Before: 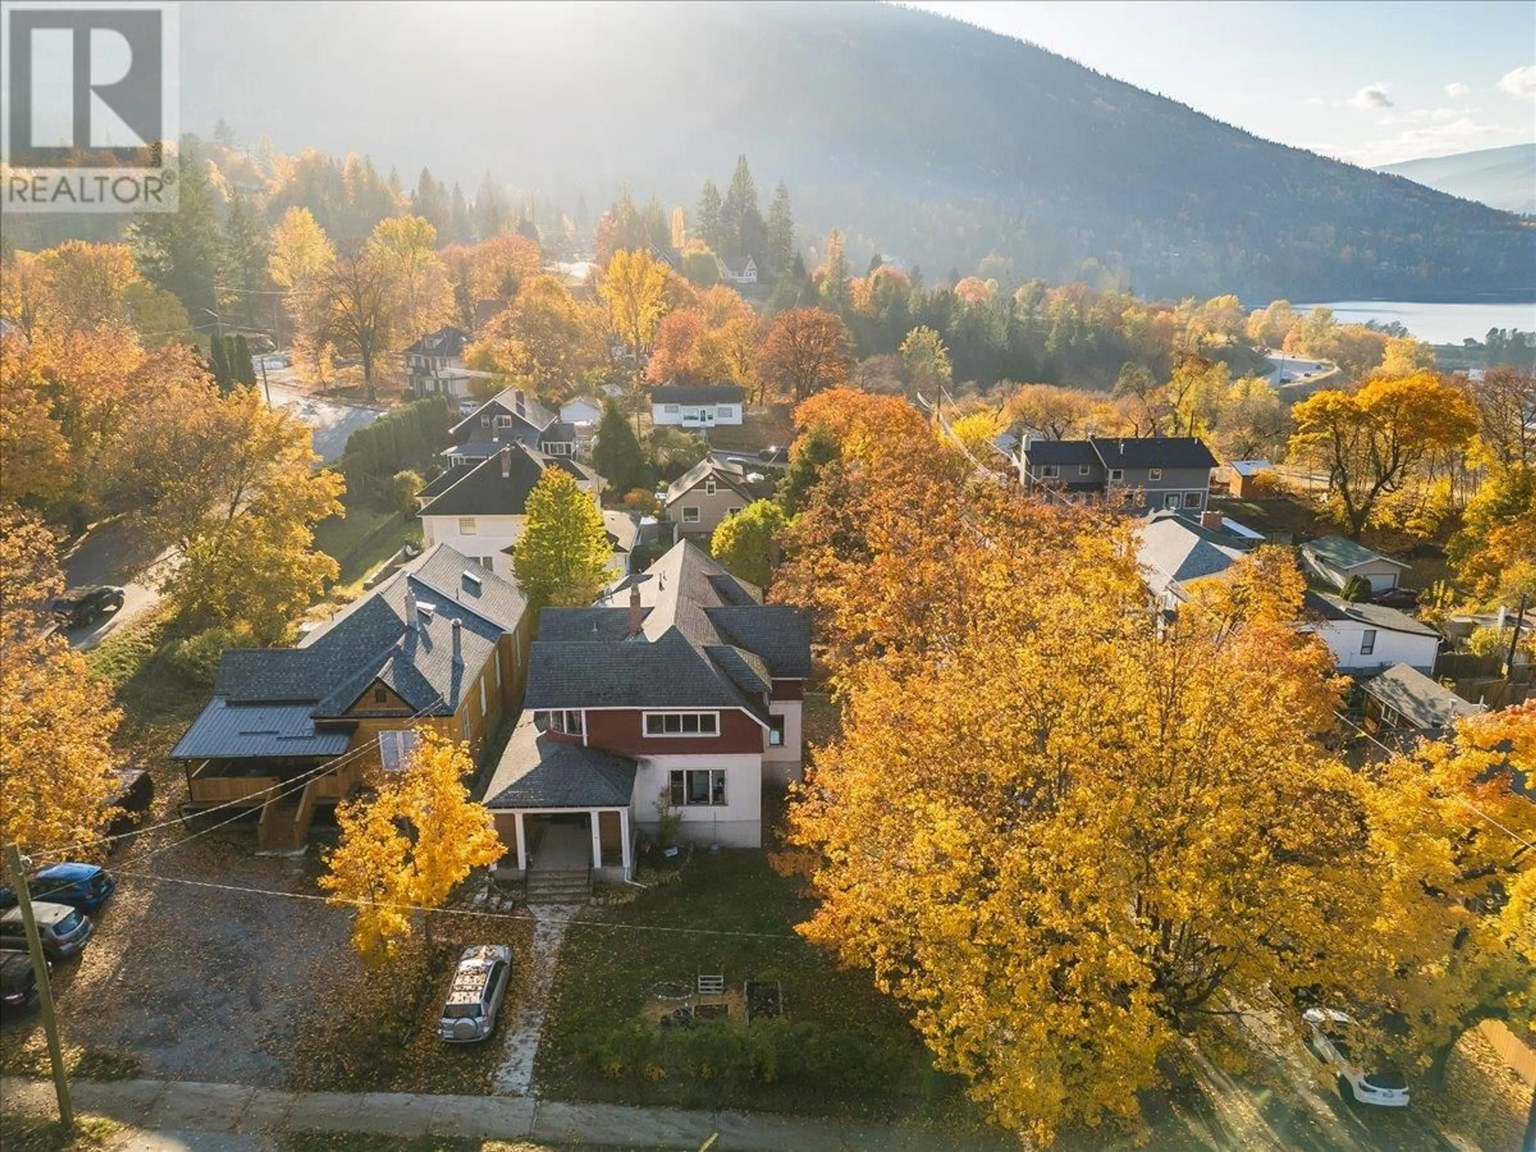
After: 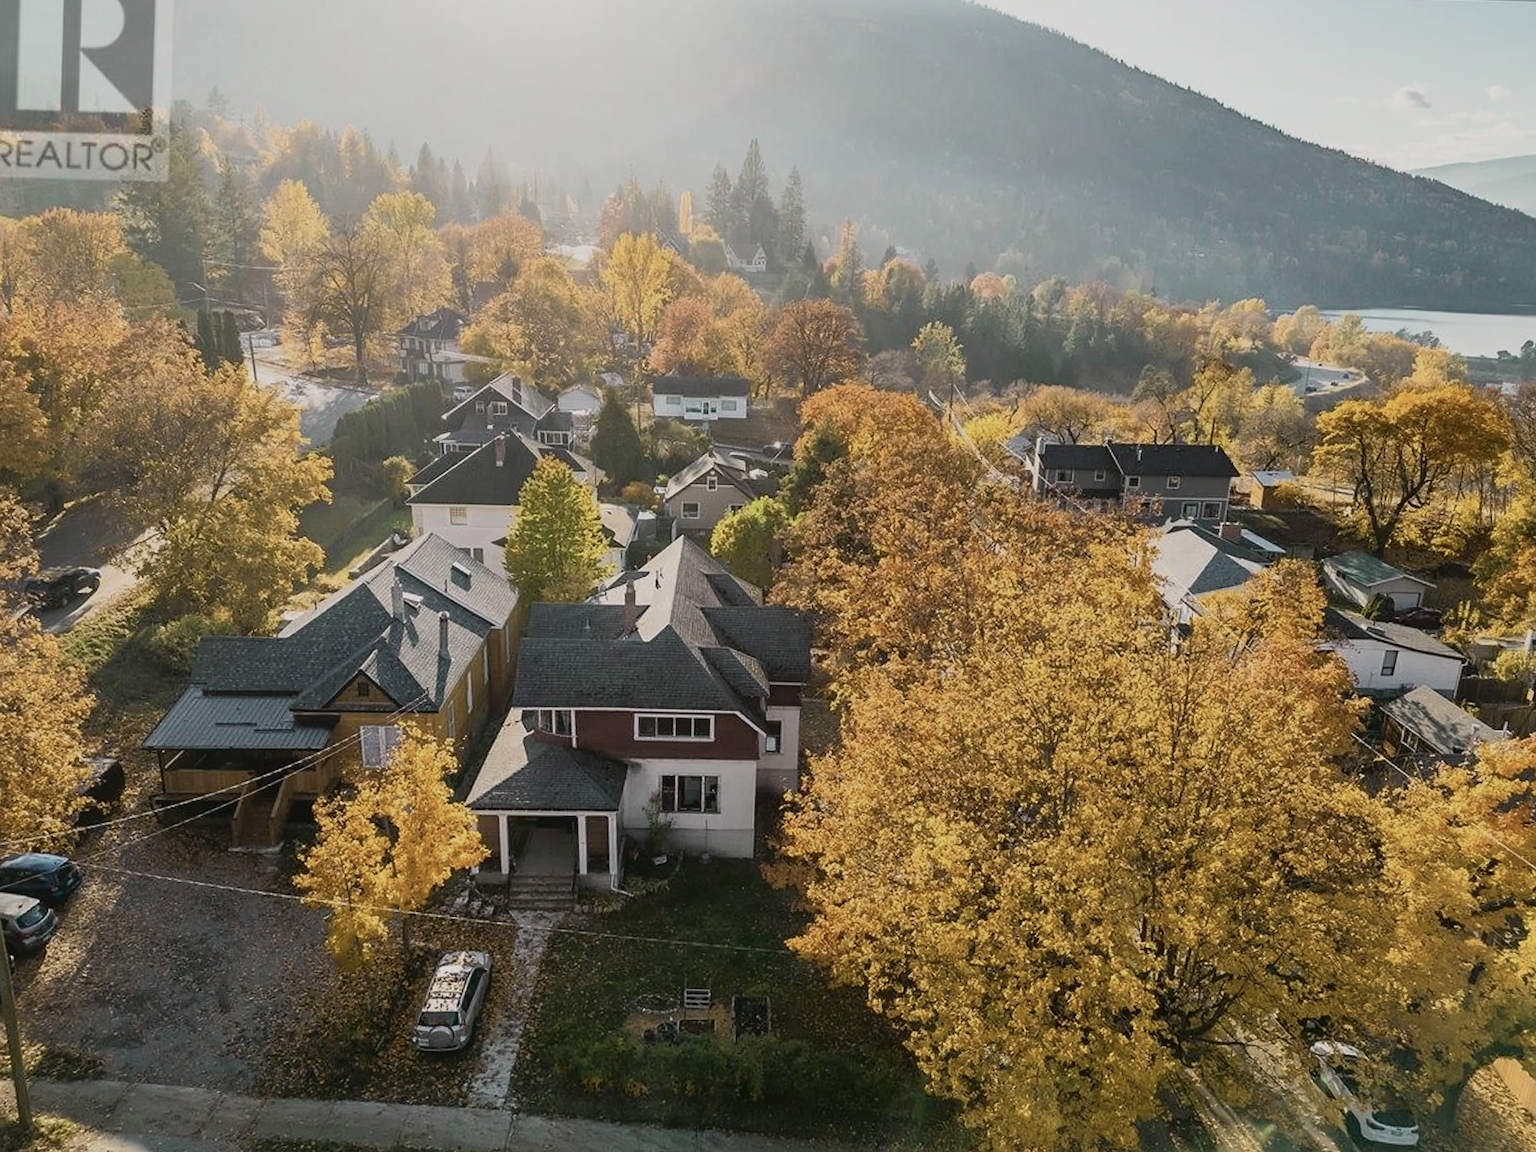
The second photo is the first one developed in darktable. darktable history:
crop and rotate: angle -1.63°
tone curve: curves: ch0 [(0, 0.005) (0.103, 0.097) (0.18, 0.22) (0.4, 0.485) (0.5, 0.612) (0.668, 0.787) (0.823, 0.894) (1, 0.971)]; ch1 [(0, 0) (0.172, 0.123) (0.324, 0.253) (0.396, 0.388) (0.478, 0.461) (0.499, 0.498) (0.522, 0.528) (0.618, 0.649) (0.753, 0.821) (1, 1)]; ch2 [(0, 0) (0.411, 0.424) (0.496, 0.501) (0.515, 0.514) (0.555, 0.585) (0.641, 0.69) (1, 1)], color space Lab, independent channels, preserve colors none
exposure: exposure -0.986 EV, compensate highlight preservation false
sharpen: on, module defaults
contrast brightness saturation: contrast 0.099, saturation -0.374
